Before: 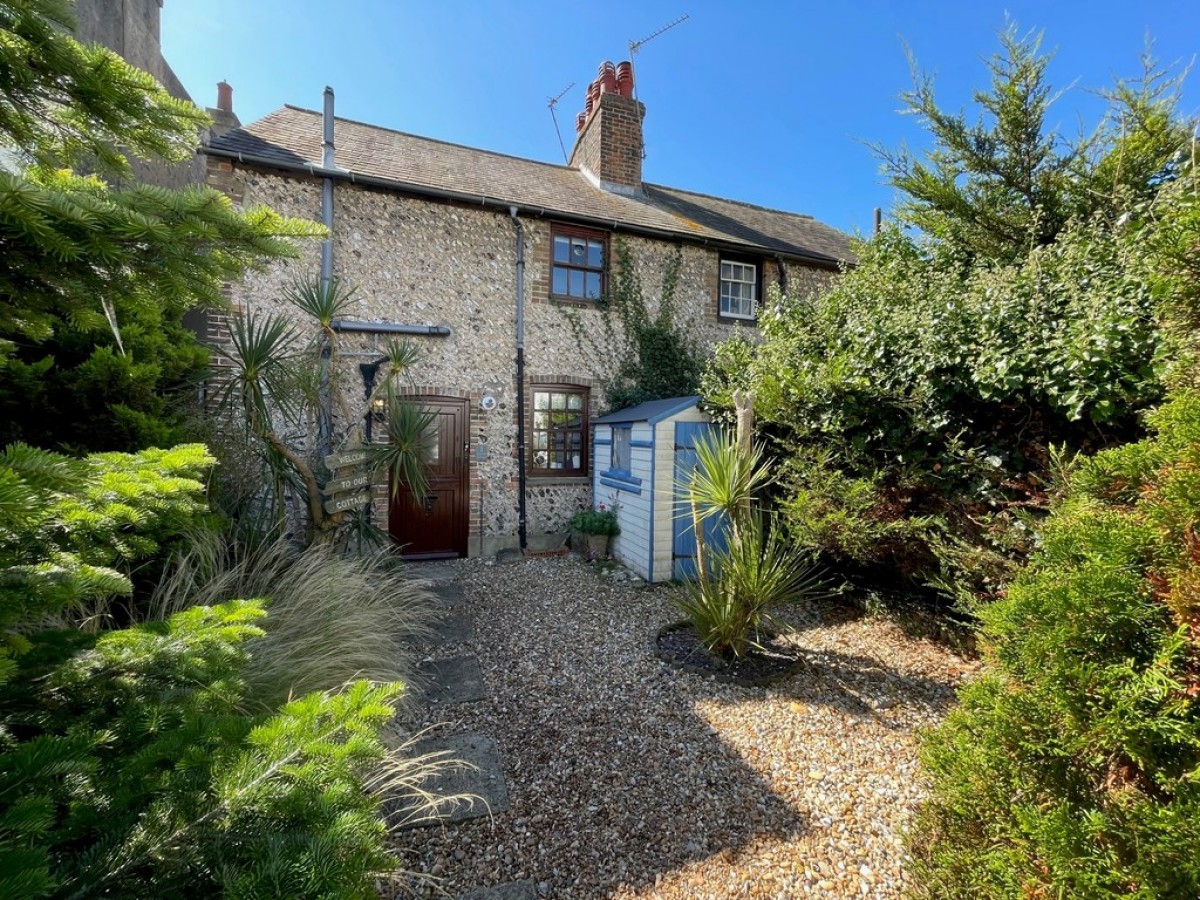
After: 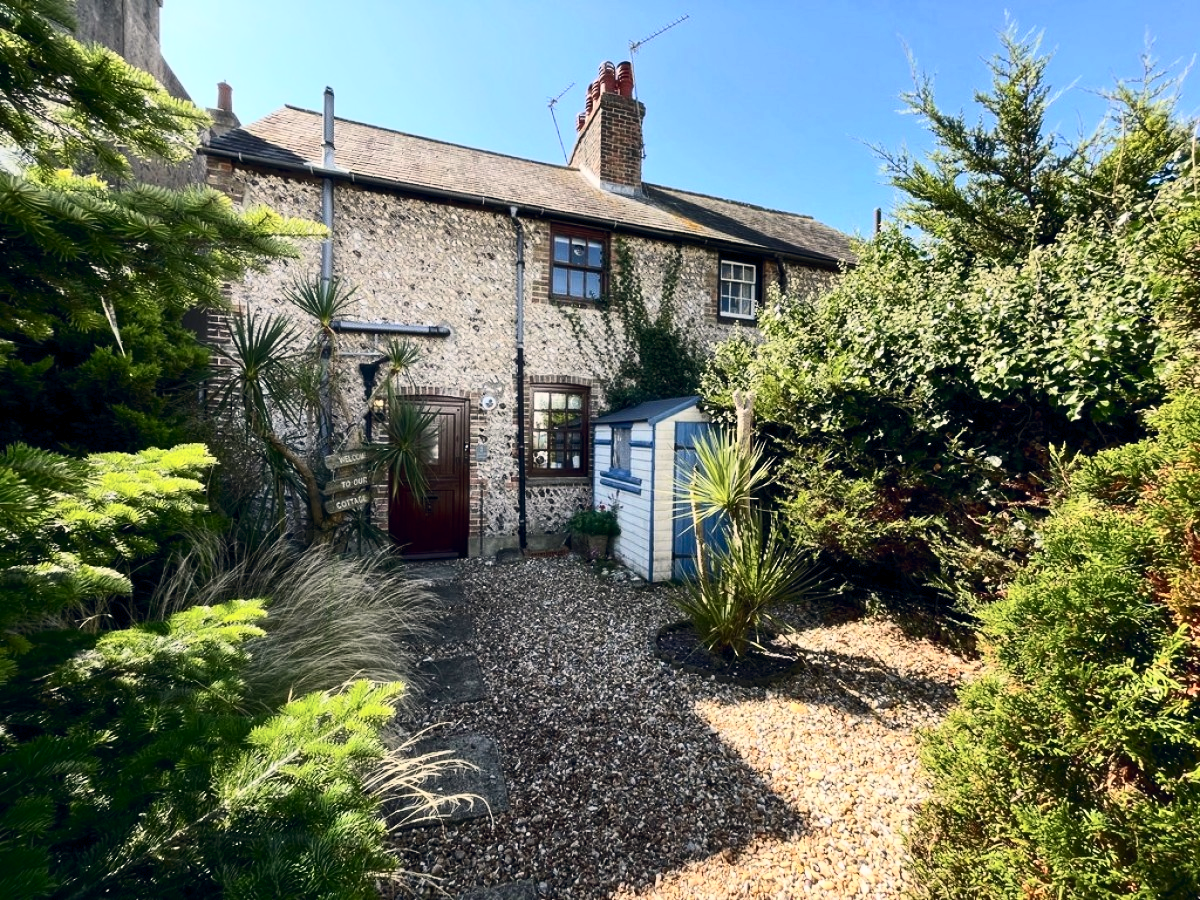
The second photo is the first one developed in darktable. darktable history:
color balance rgb: shadows lift › hue 87.51°, highlights gain › chroma 1.62%, highlights gain › hue 55.1°, global offset › chroma 0.06%, global offset › hue 253.66°, linear chroma grading › global chroma 0.5%
contrast brightness saturation: contrast 0.39, brightness 0.1
